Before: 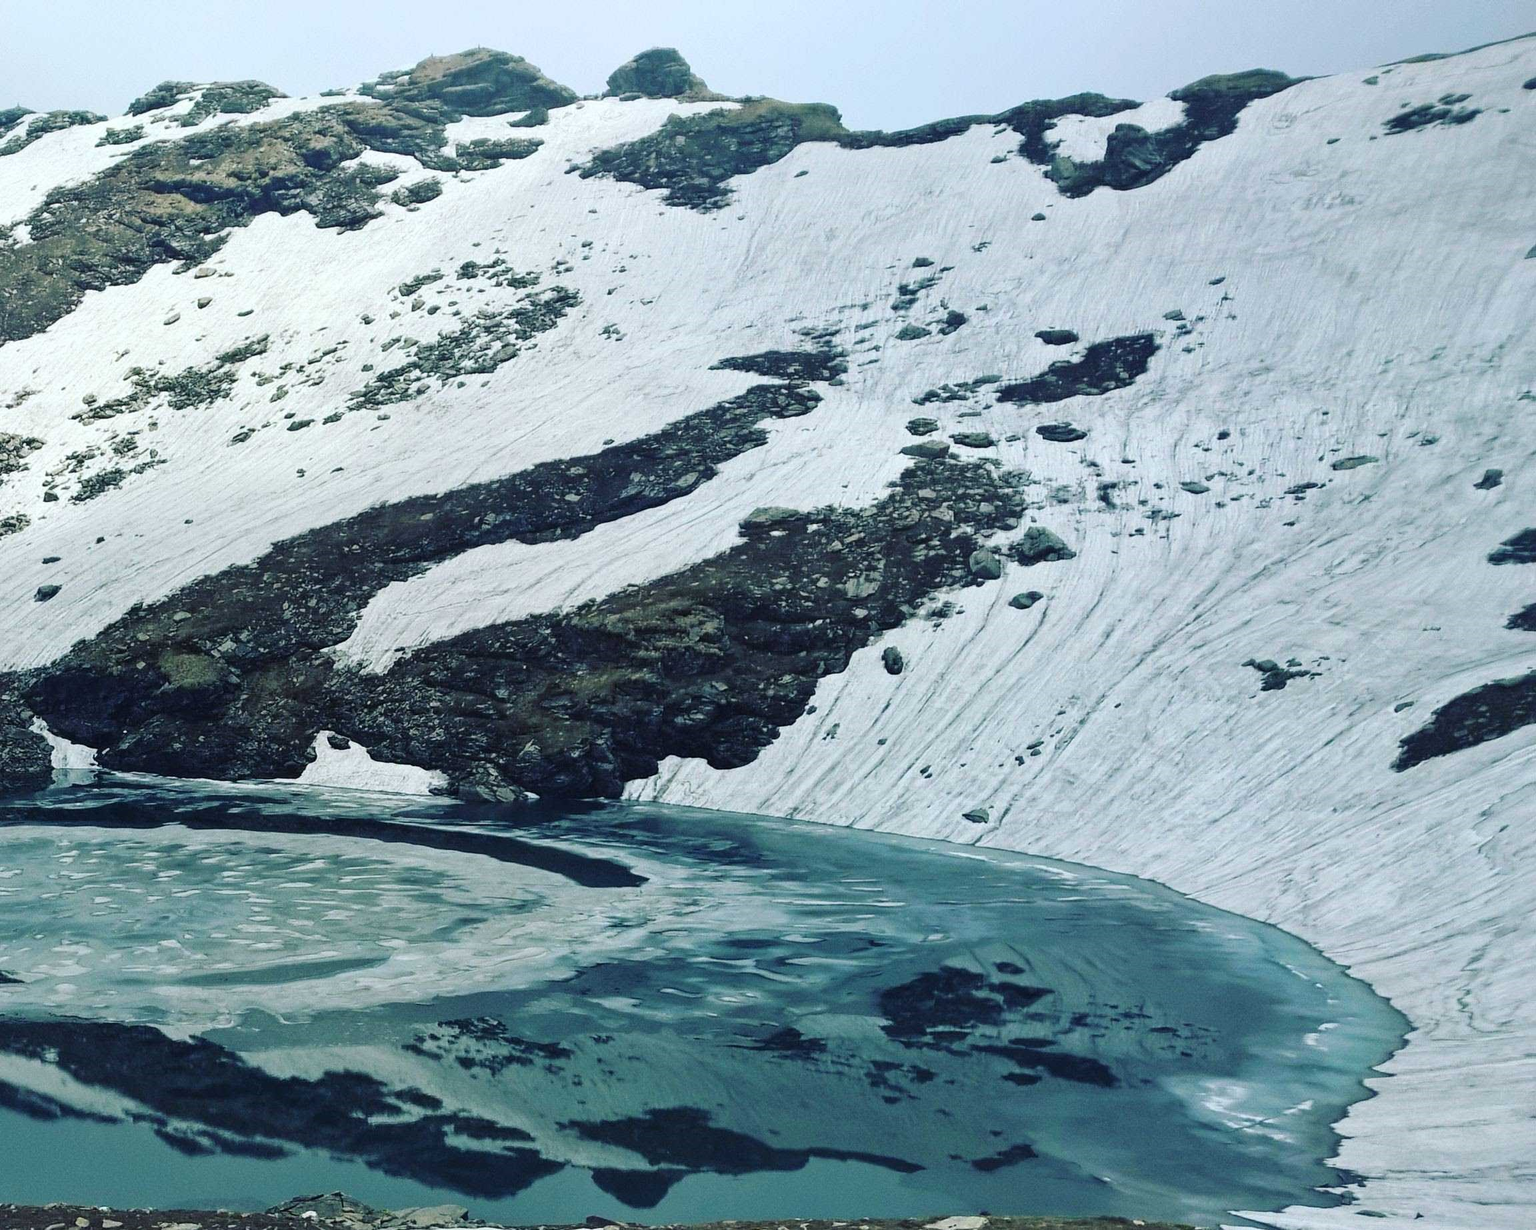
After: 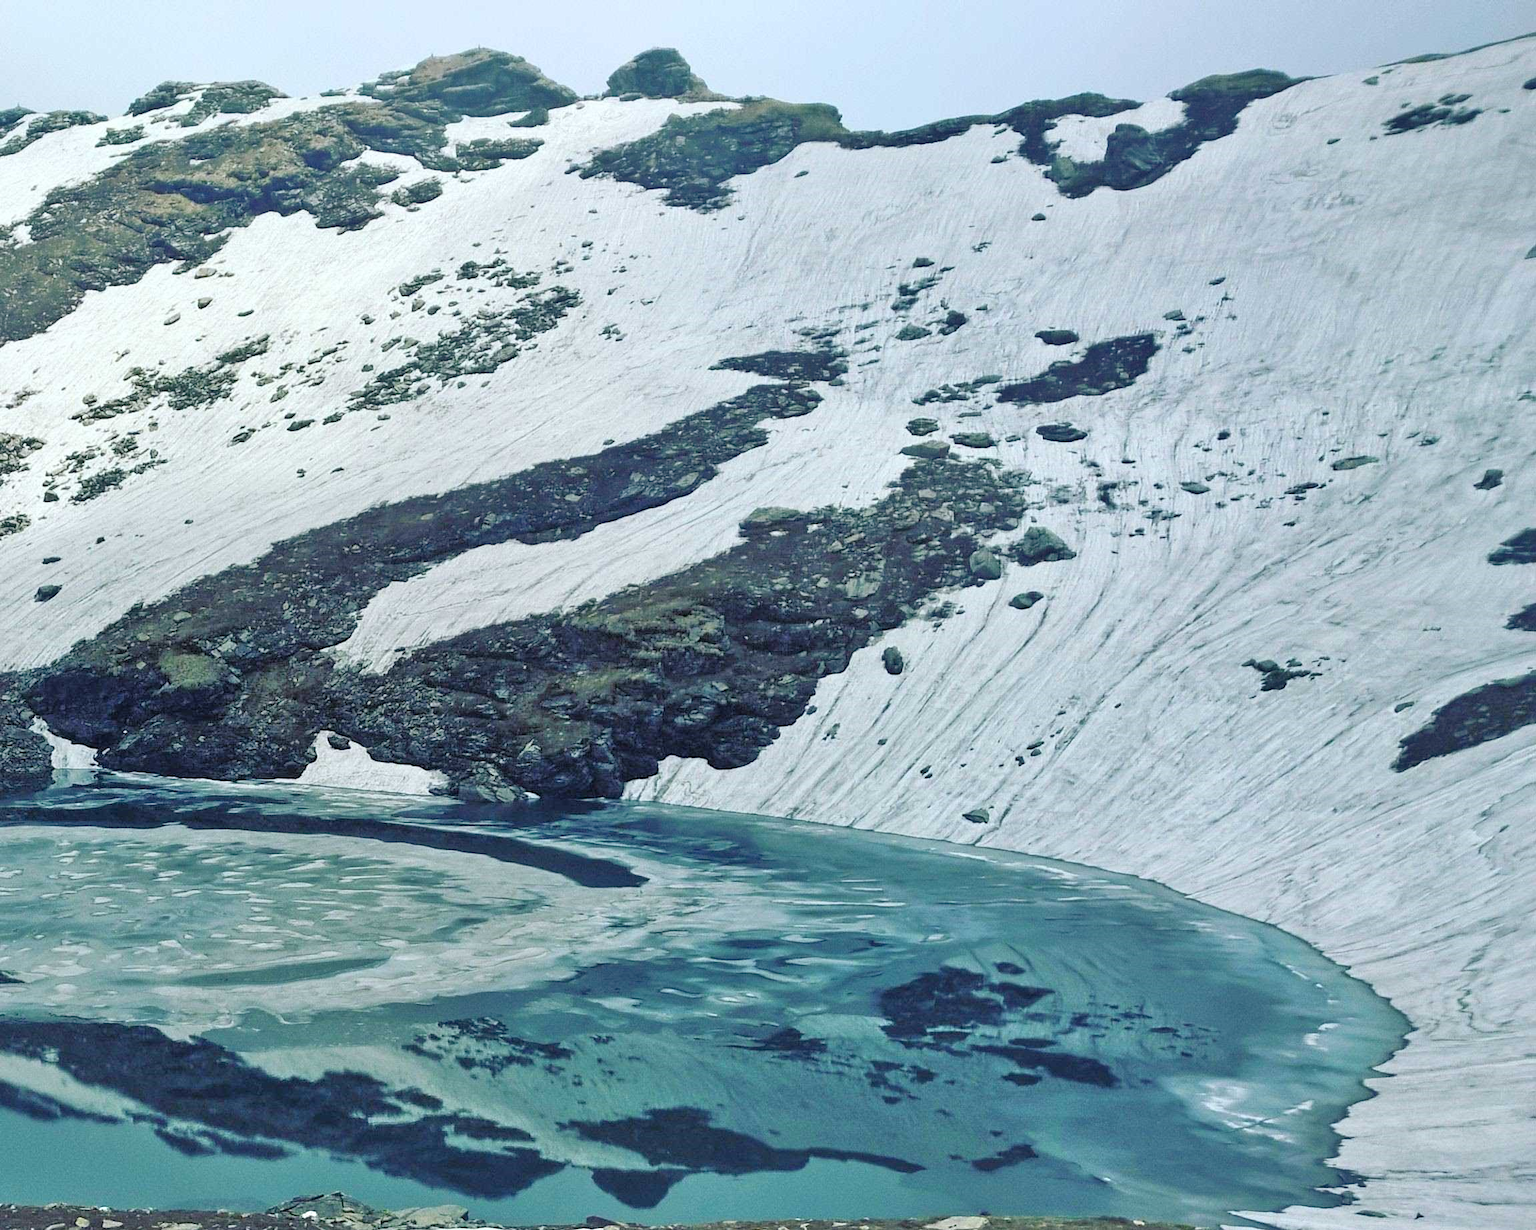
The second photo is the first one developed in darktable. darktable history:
tone equalizer: -7 EV 0.165 EV, -6 EV 0.566 EV, -5 EV 1.16 EV, -4 EV 1.31 EV, -3 EV 1.13 EV, -2 EV 0.6 EV, -1 EV 0.147 EV
